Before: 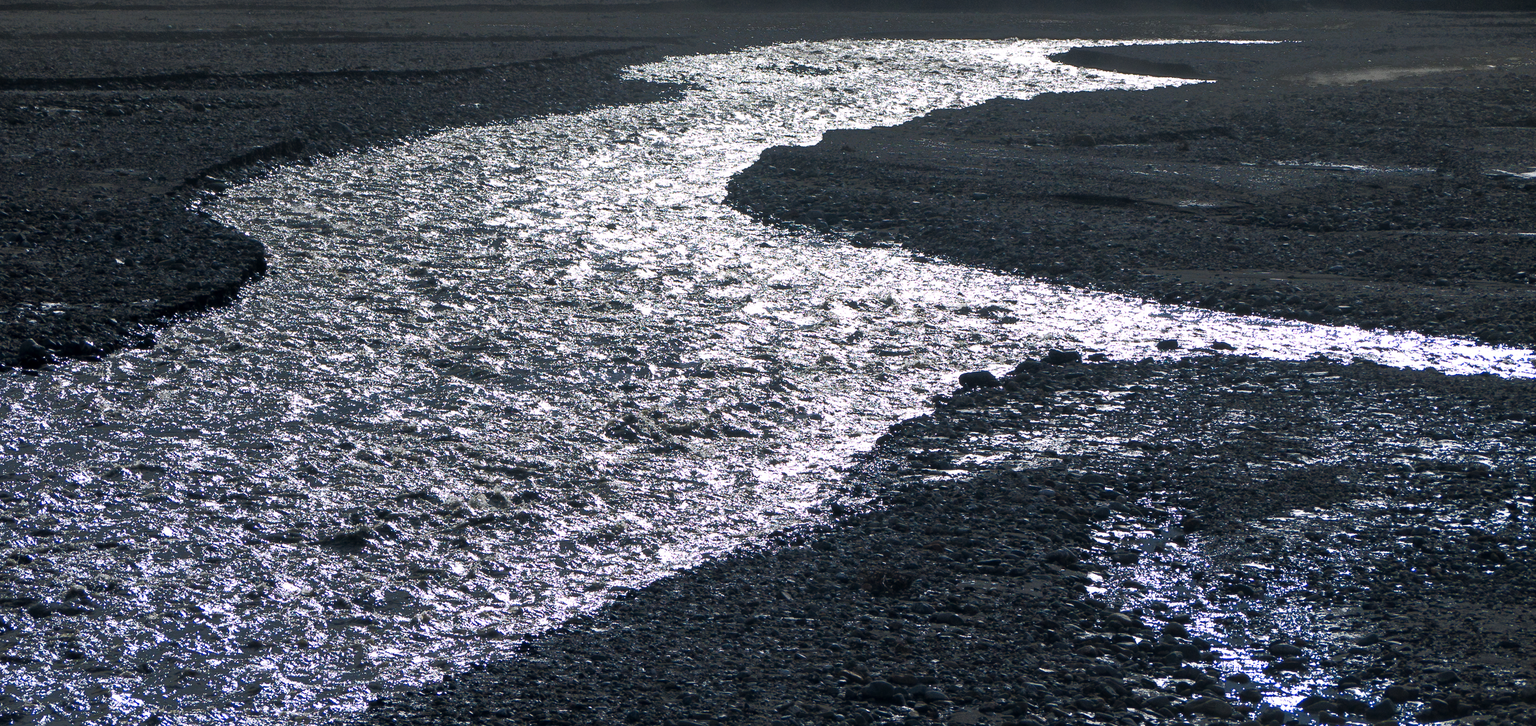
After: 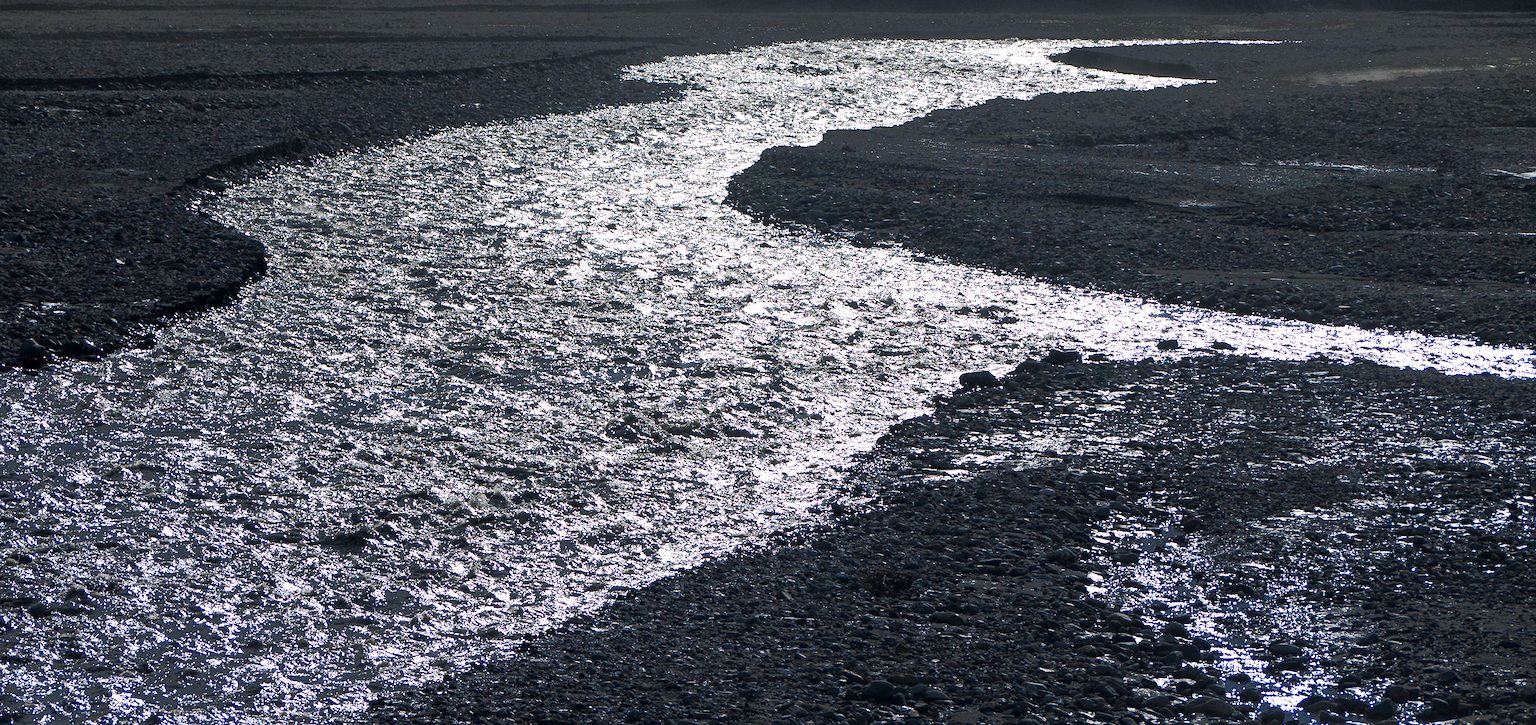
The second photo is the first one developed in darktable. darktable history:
sharpen: radius 1.254, amount 0.307, threshold 0.011
